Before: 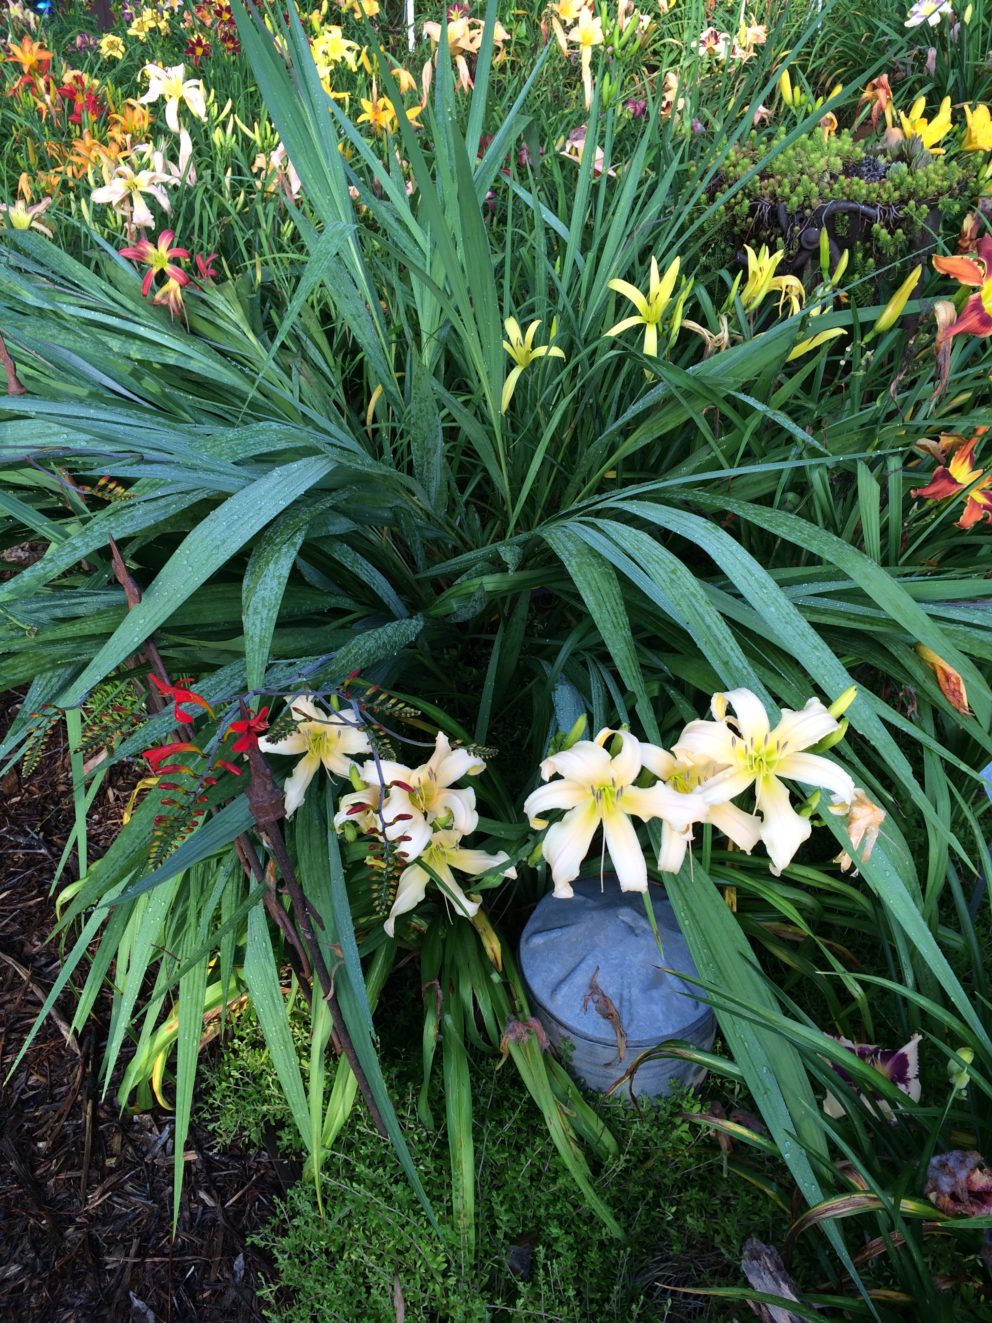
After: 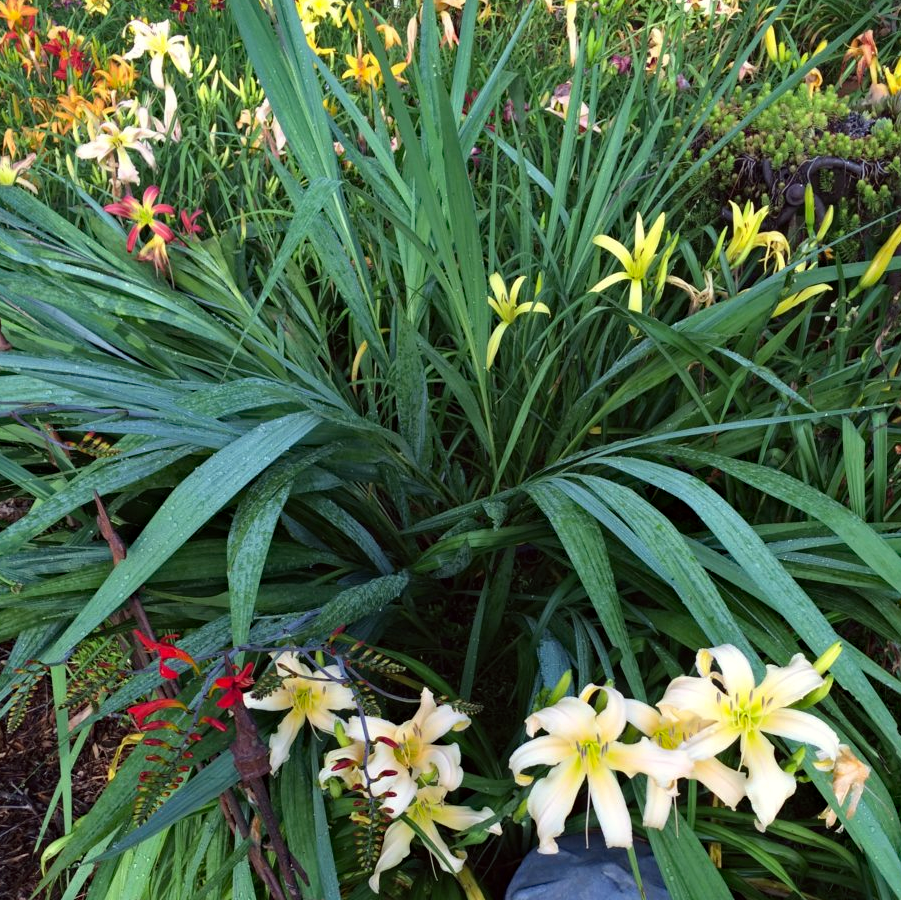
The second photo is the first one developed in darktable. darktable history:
crop: left 1.517%, top 3.397%, right 7.589%, bottom 28.508%
color correction: highlights a* -0.882, highlights b* 4.53, shadows a* 3.54
haze removal: compatibility mode true, adaptive false
